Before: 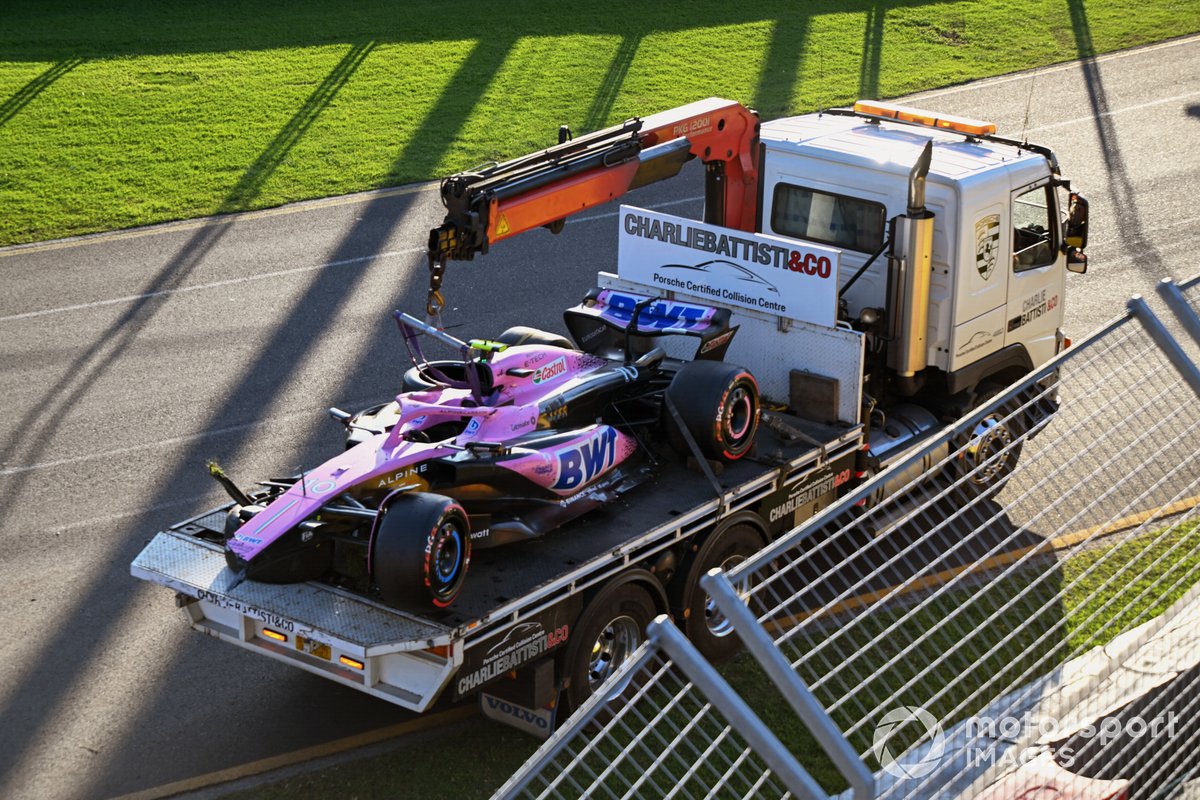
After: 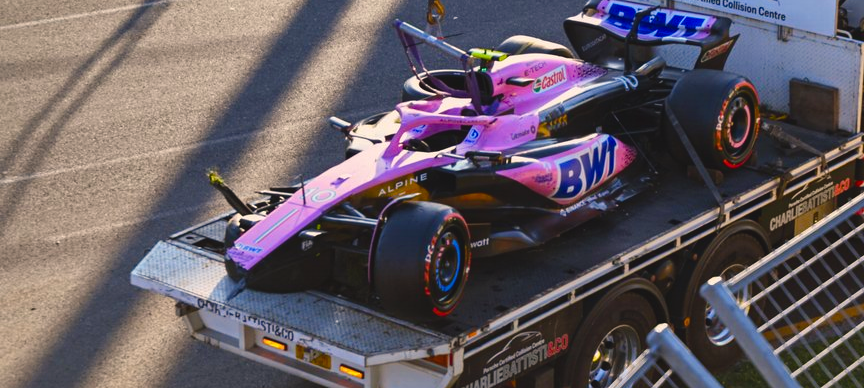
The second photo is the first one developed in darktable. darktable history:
crop: top 36.498%, right 27.964%, bottom 14.995%
color balance rgb: shadows lift › chroma 2%, shadows lift › hue 247.2°, power › chroma 0.3%, power › hue 25.2°, highlights gain › chroma 3%, highlights gain › hue 60°, global offset › luminance 0.75%, perceptual saturation grading › global saturation 20%, perceptual saturation grading › highlights -20%, perceptual saturation grading › shadows 30%, global vibrance 20%
